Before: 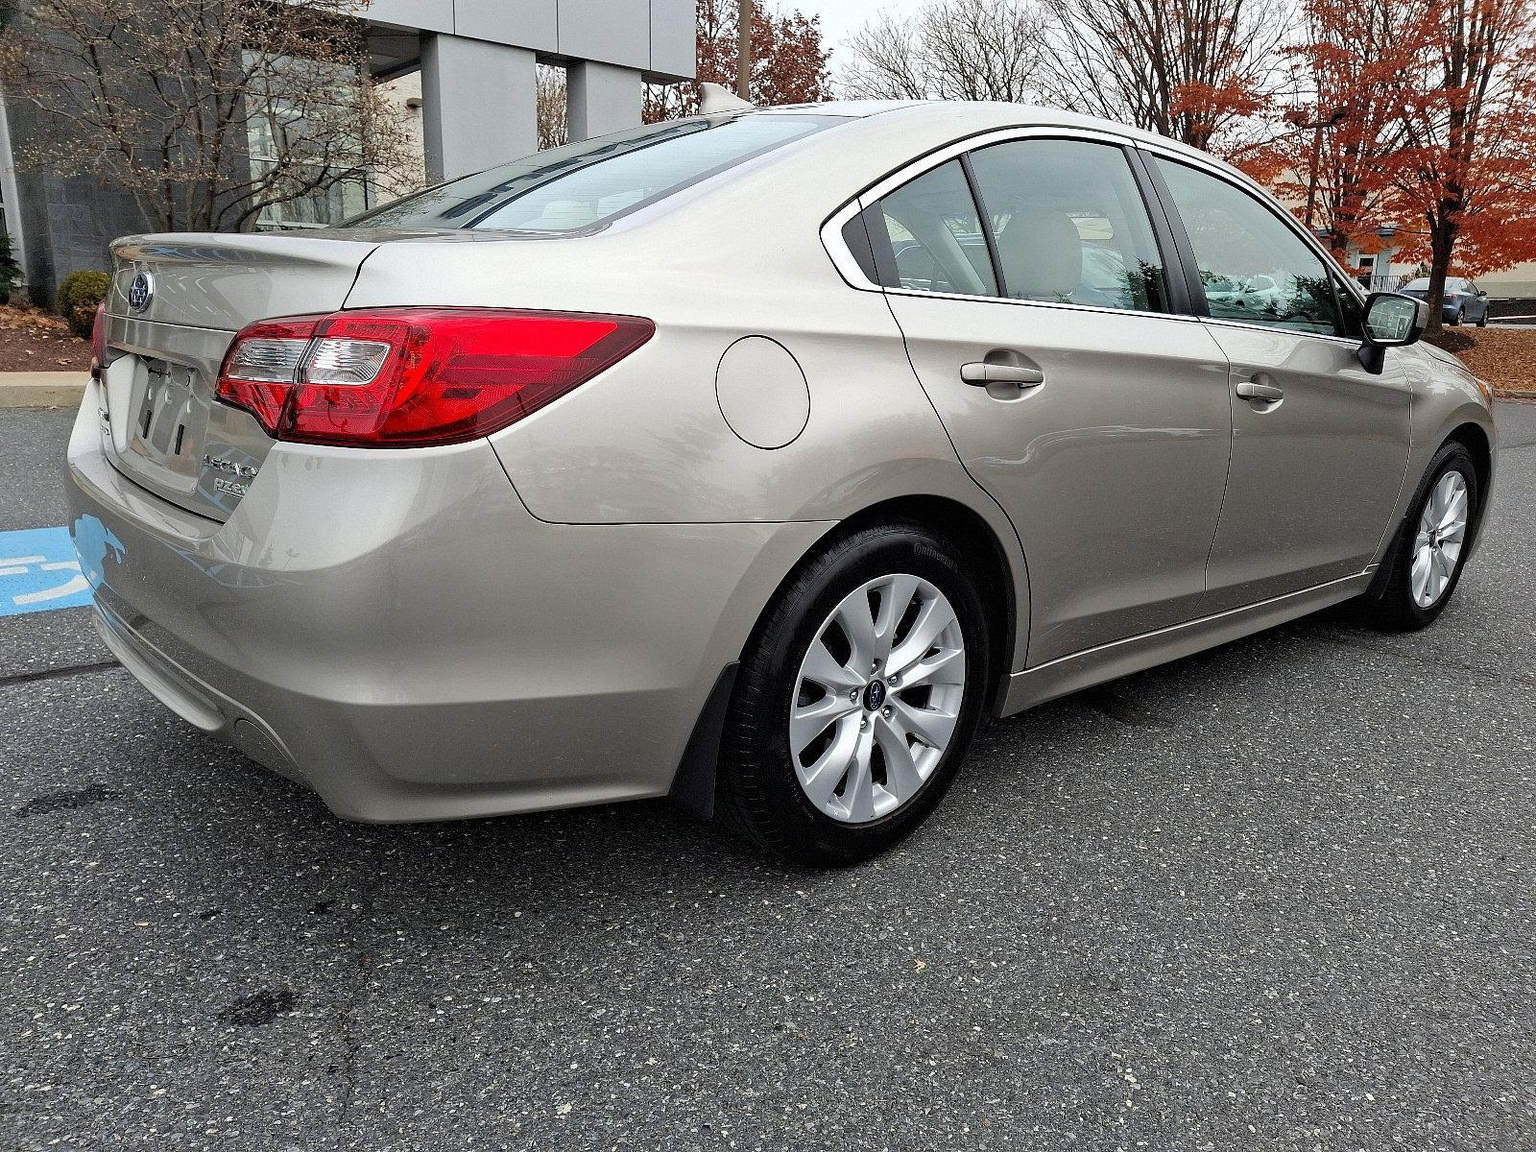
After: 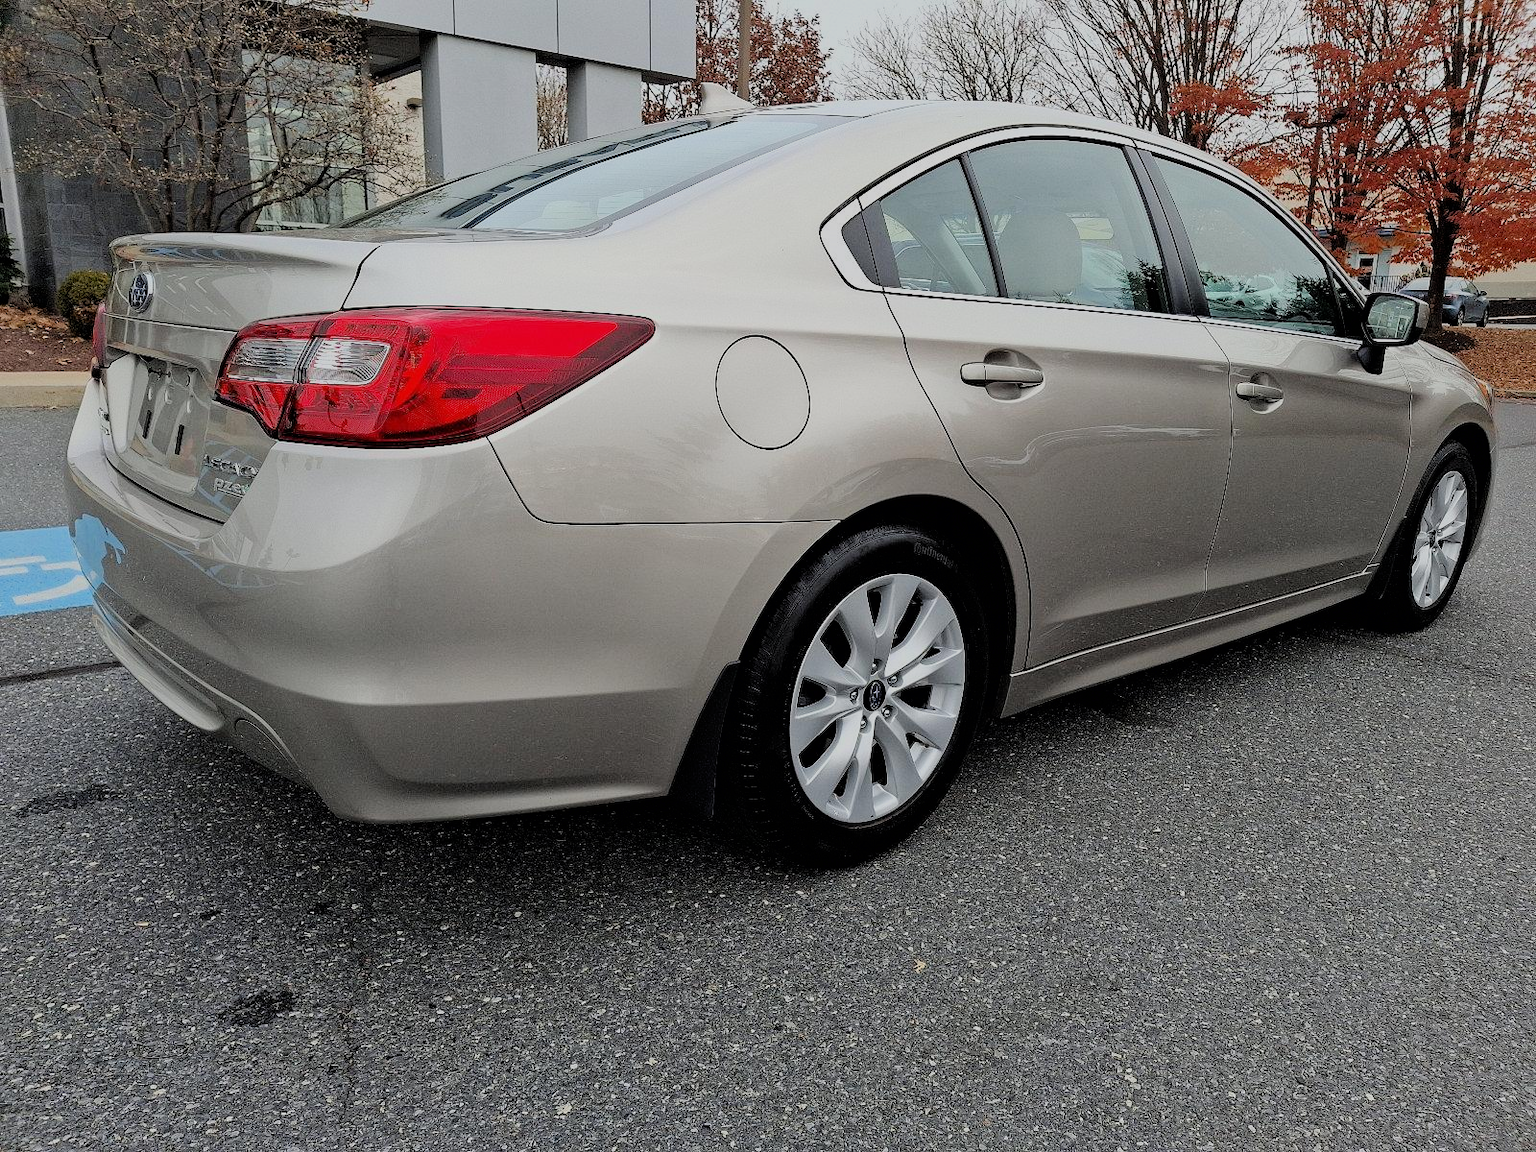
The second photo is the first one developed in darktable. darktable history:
filmic rgb: black relative exposure -7.2 EV, white relative exposure 5.35 EV, hardness 3.02, color science v6 (2022)
